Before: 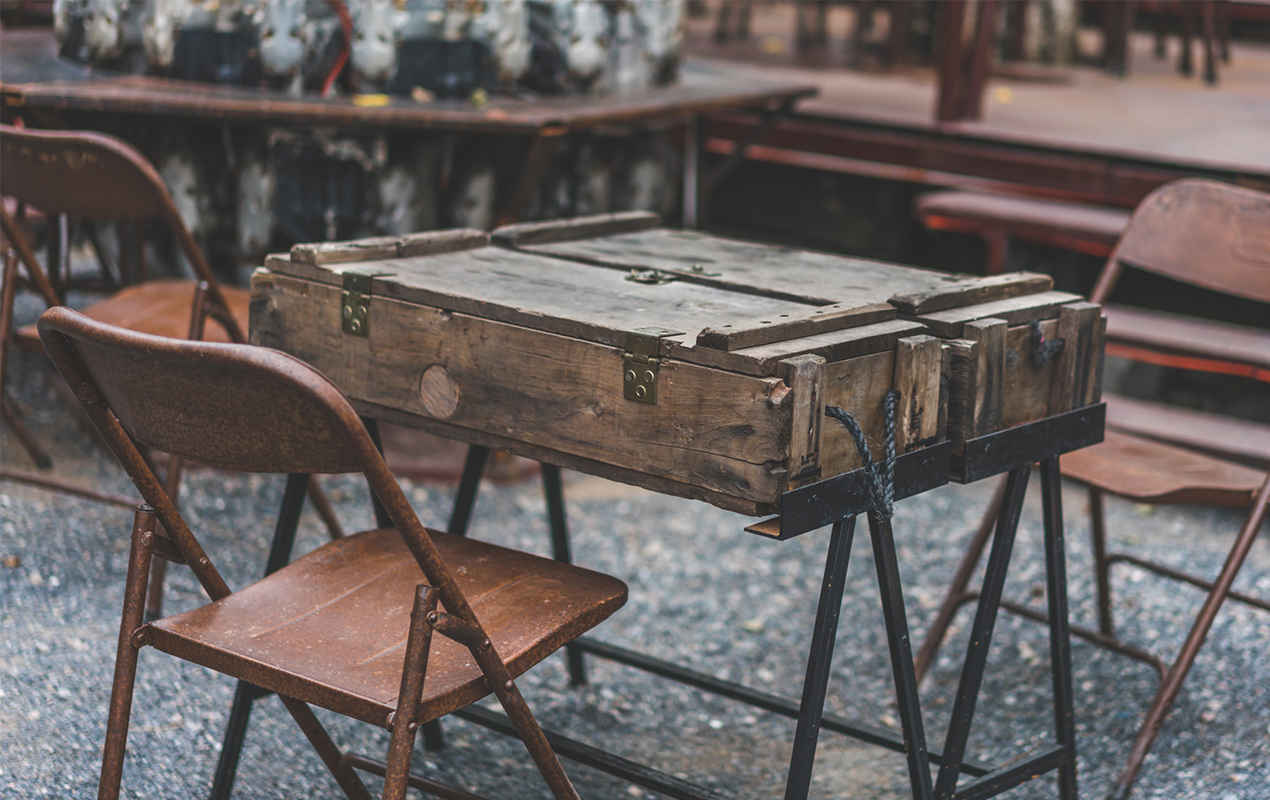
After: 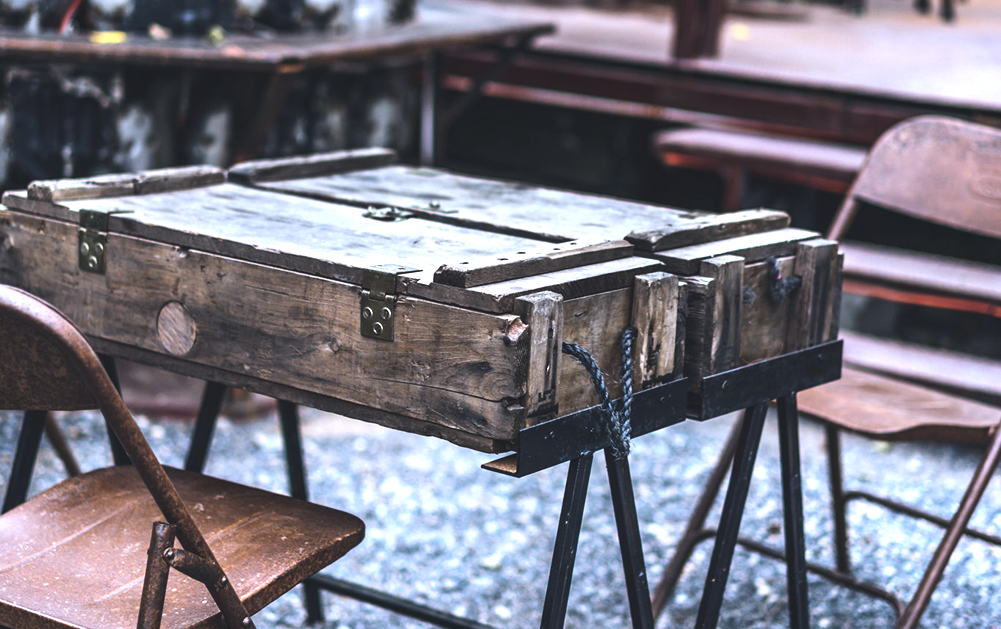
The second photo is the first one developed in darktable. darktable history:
tone equalizer: -8 EV -1.08 EV, -7 EV -1.01 EV, -6 EV -0.867 EV, -5 EV -0.578 EV, -3 EV 0.578 EV, -2 EV 0.867 EV, -1 EV 1.01 EV, +0 EV 1.08 EV, edges refinement/feathering 500, mask exposure compensation -1.57 EV, preserve details no
crop and rotate: left 20.74%, top 7.912%, right 0.375%, bottom 13.378%
white balance: red 0.948, green 1.02, blue 1.176
exposure: exposure 0.197 EV, compensate highlight preservation false
local contrast: mode bilateral grid, contrast 100, coarseness 100, detail 94%, midtone range 0.2
